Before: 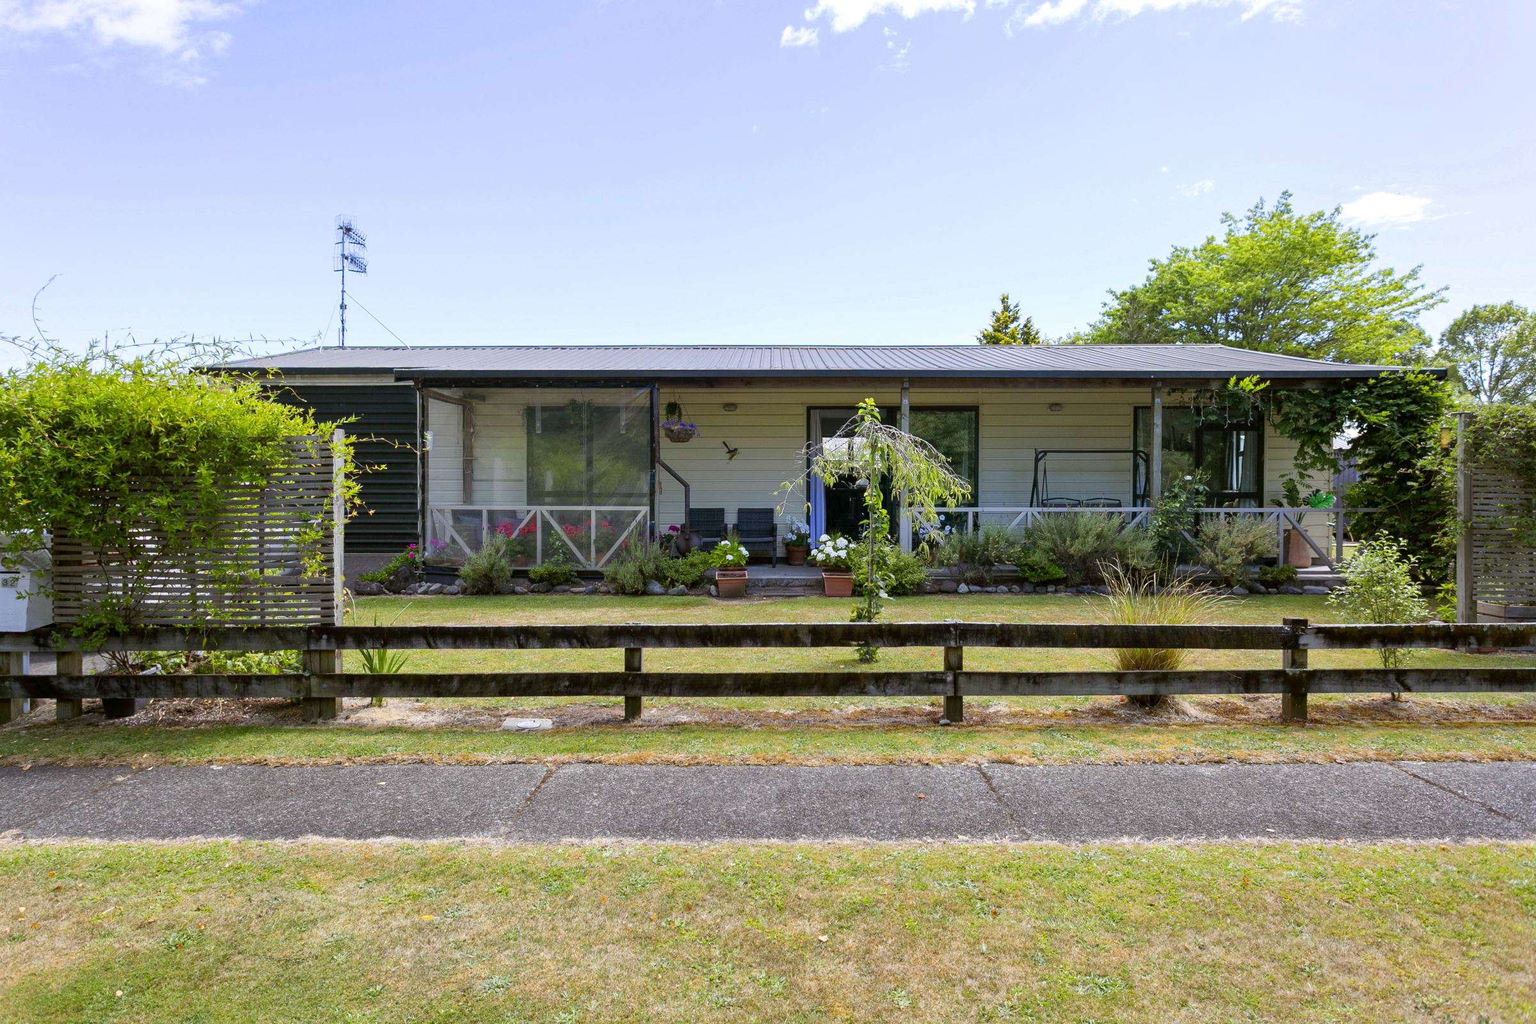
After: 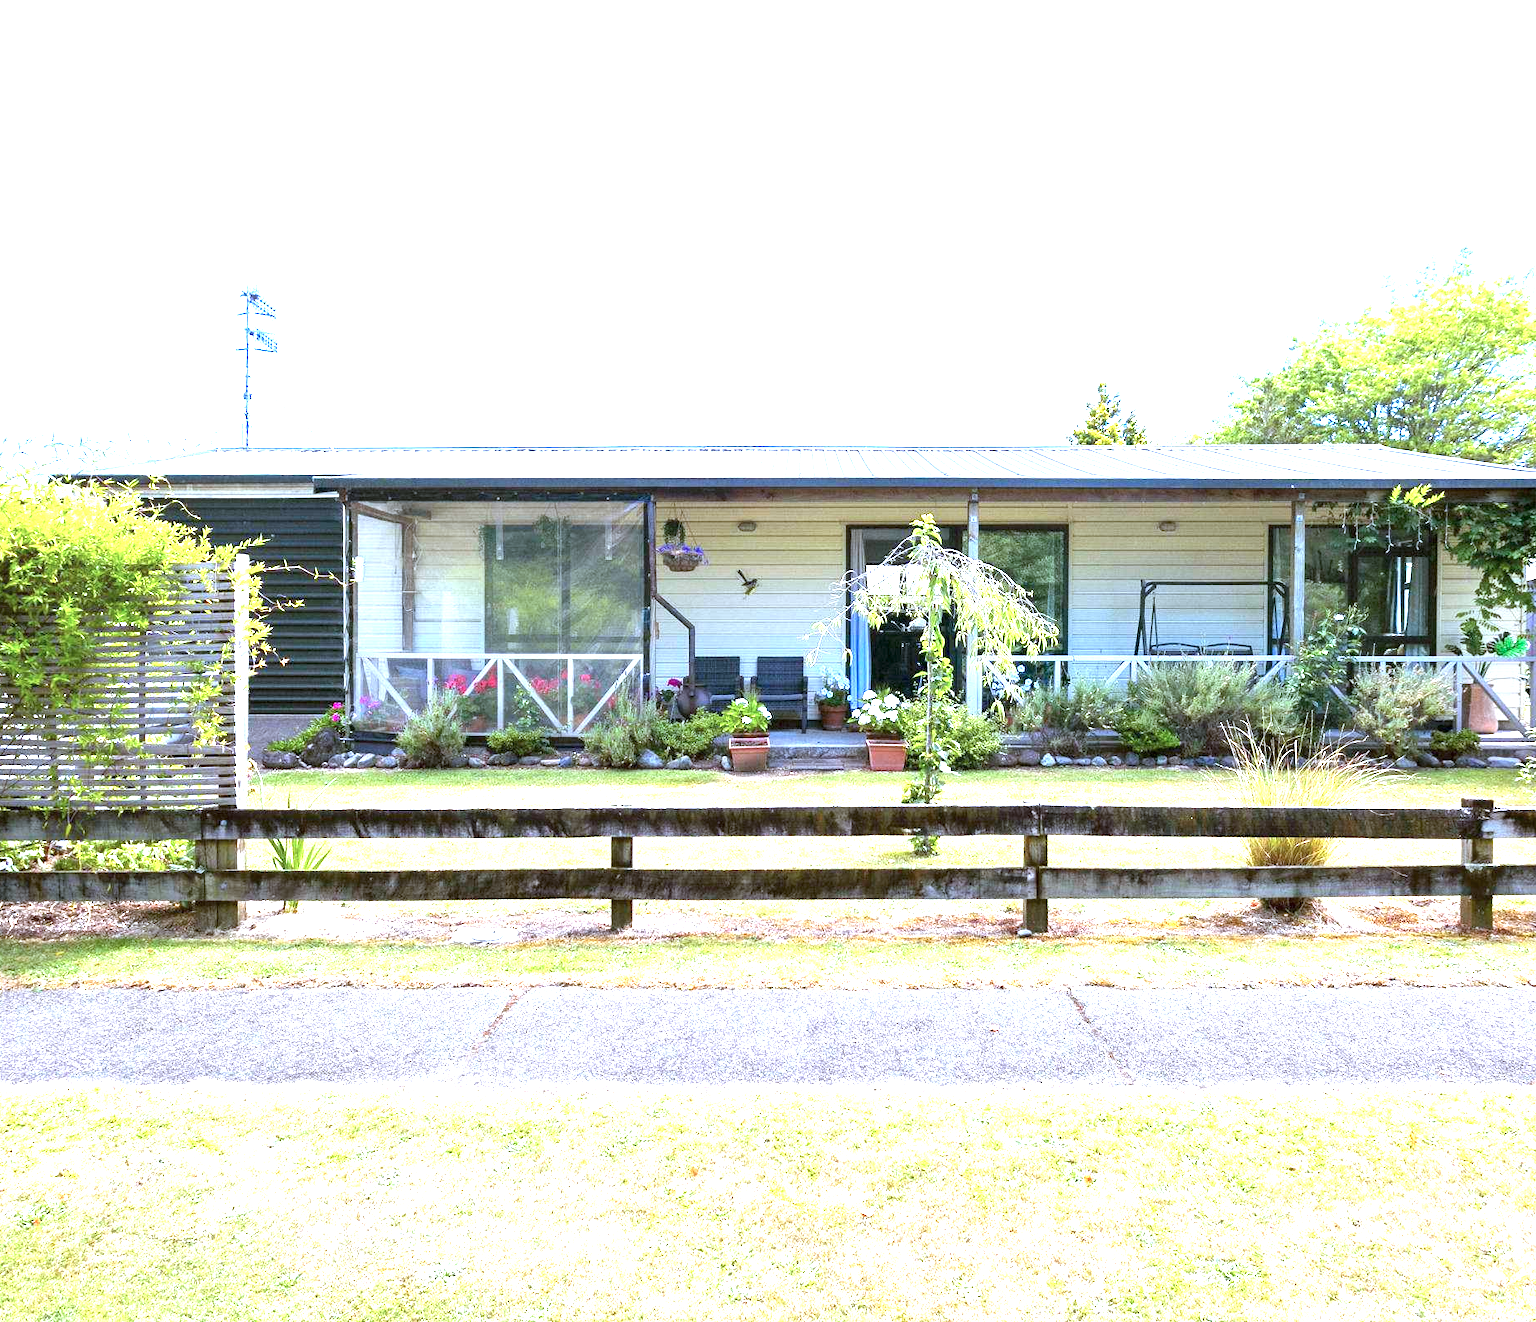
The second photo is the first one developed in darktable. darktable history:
color correction: highlights a* -2.24, highlights b* -18.1
crop: left 9.88%, right 12.664%
exposure: exposure 2 EV, compensate exposure bias true, compensate highlight preservation false
